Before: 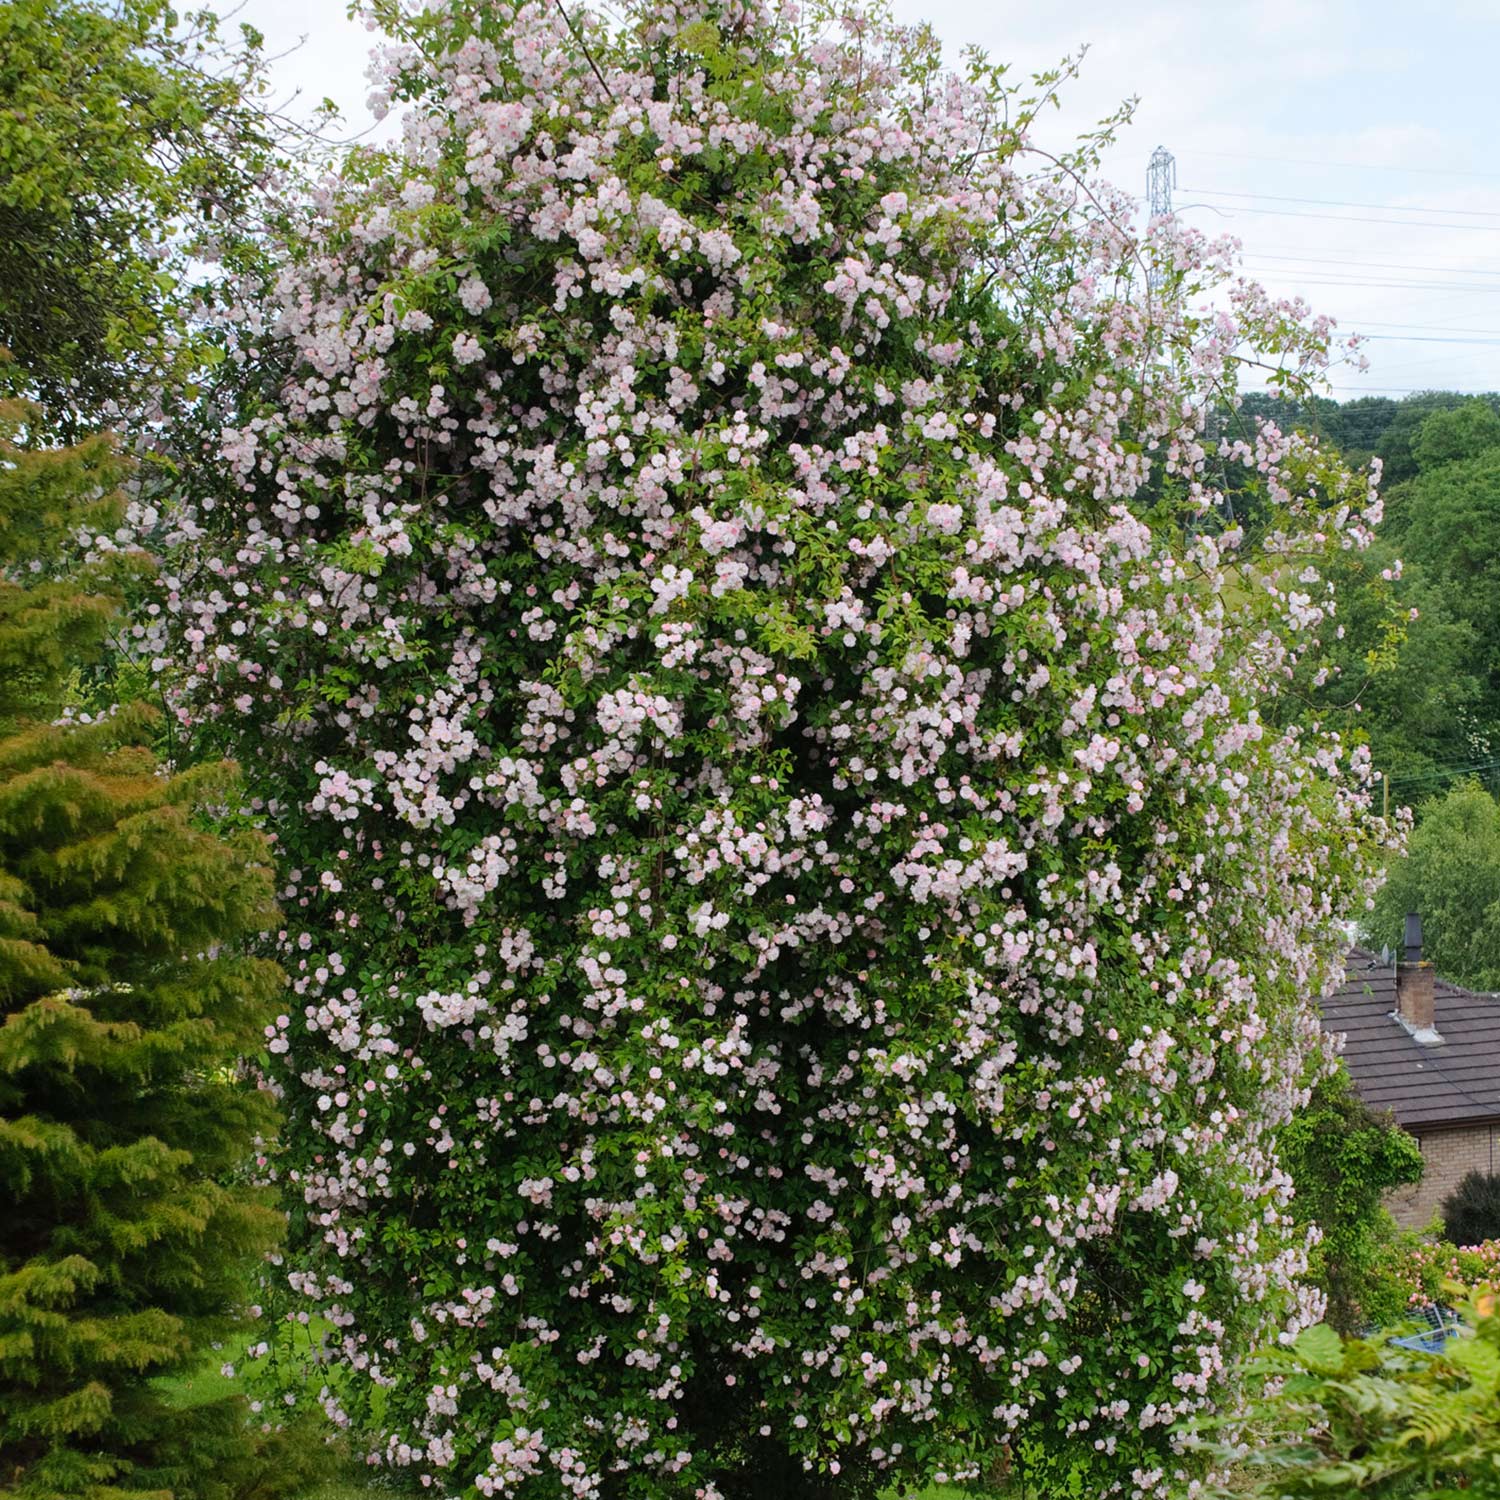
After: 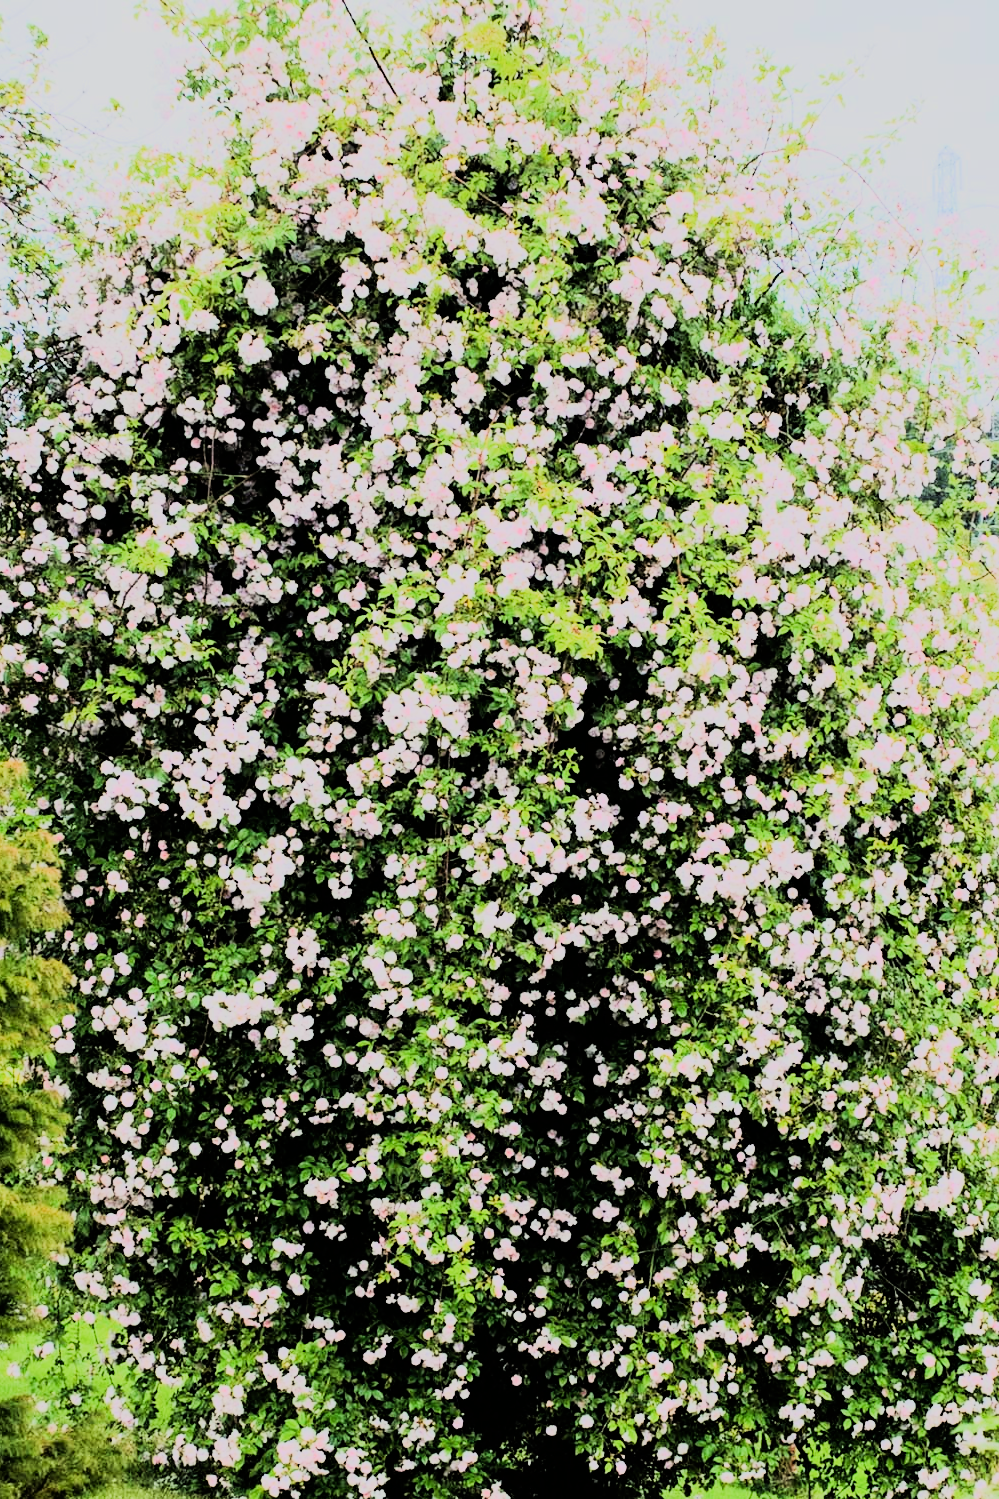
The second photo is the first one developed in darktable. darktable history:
rgb curve: curves: ch0 [(0, 0) (0.21, 0.15) (0.24, 0.21) (0.5, 0.75) (0.75, 0.96) (0.89, 0.99) (1, 1)]; ch1 [(0, 0.02) (0.21, 0.13) (0.25, 0.2) (0.5, 0.67) (0.75, 0.9) (0.89, 0.97) (1, 1)]; ch2 [(0, 0.02) (0.21, 0.13) (0.25, 0.2) (0.5, 0.67) (0.75, 0.9) (0.89, 0.97) (1, 1)], compensate middle gray true
crop and rotate: left 14.292%, right 19.041%
exposure: exposure 0.669 EV, compensate highlight preservation false
filmic rgb: black relative exposure -7.65 EV, white relative exposure 4.56 EV, hardness 3.61, contrast 1.05
rotate and perspective: crop left 0, crop top 0
